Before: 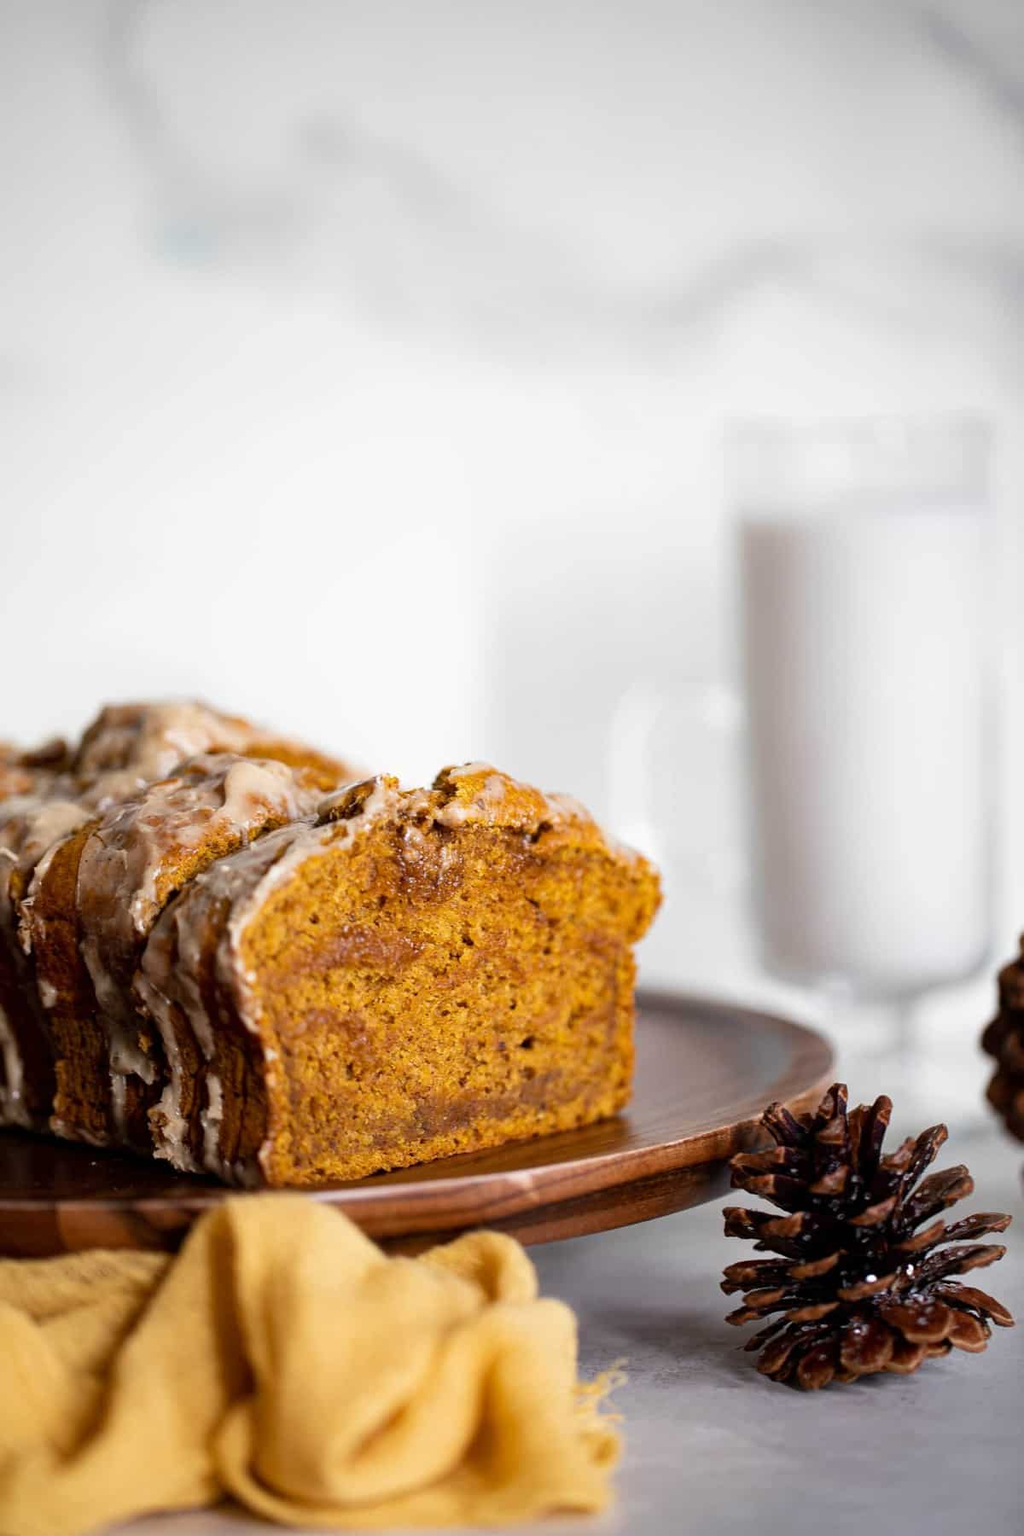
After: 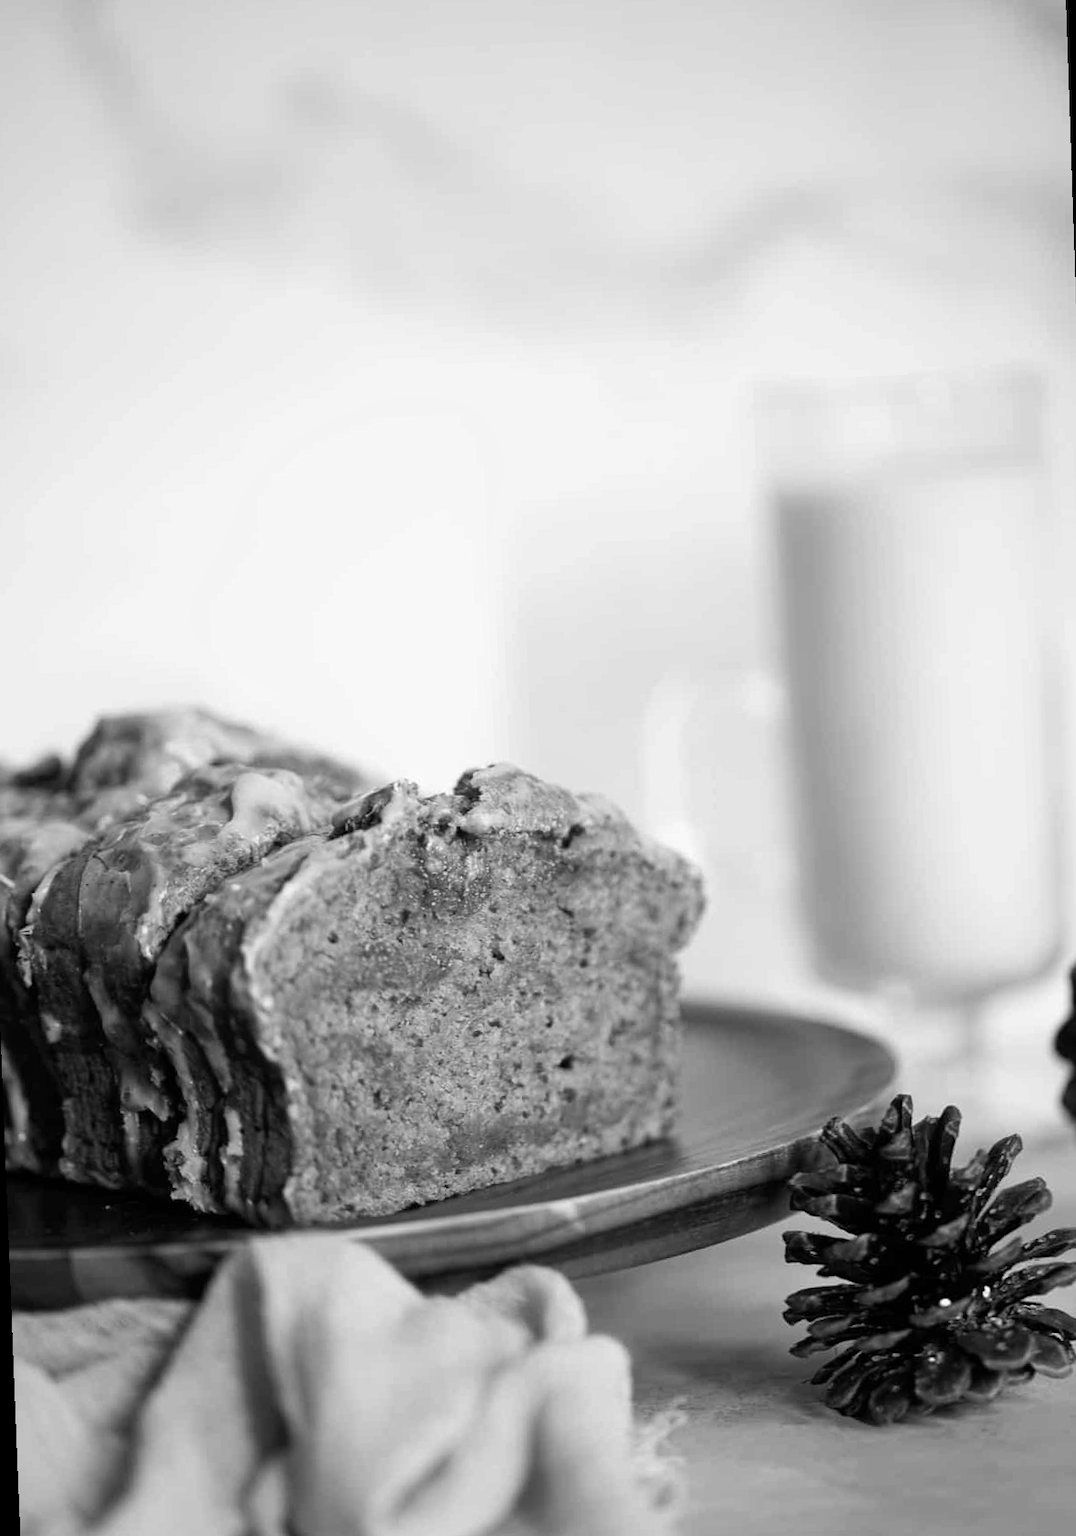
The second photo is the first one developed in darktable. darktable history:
color calibration: illuminant as shot in camera, x 0.378, y 0.381, temperature 4093.13 K, saturation algorithm version 1 (2020)
rotate and perspective: rotation -2.12°, lens shift (vertical) 0.009, lens shift (horizontal) -0.008, automatic cropping original format, crop left 0.036, crop right 0.964, crop top 0.05, crop bottom 0.959
monochrome: on, module defaults
